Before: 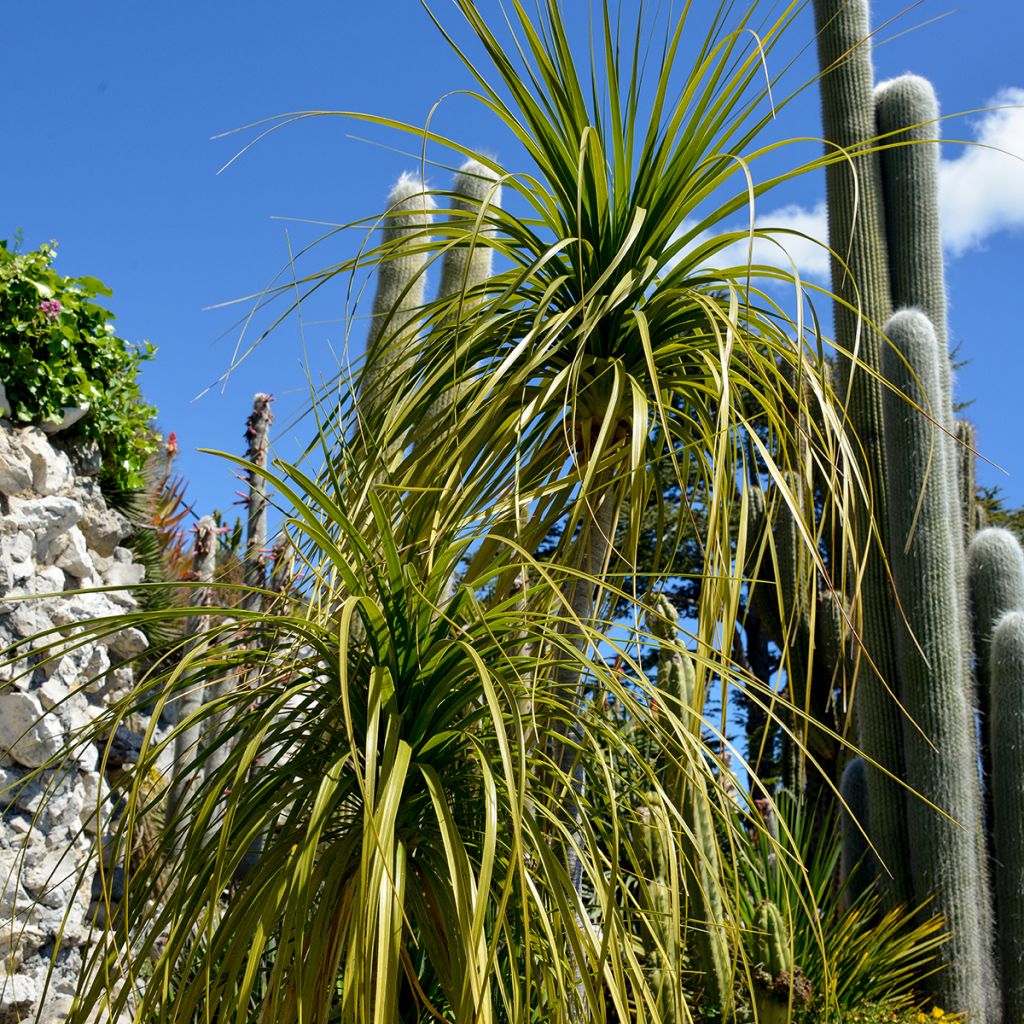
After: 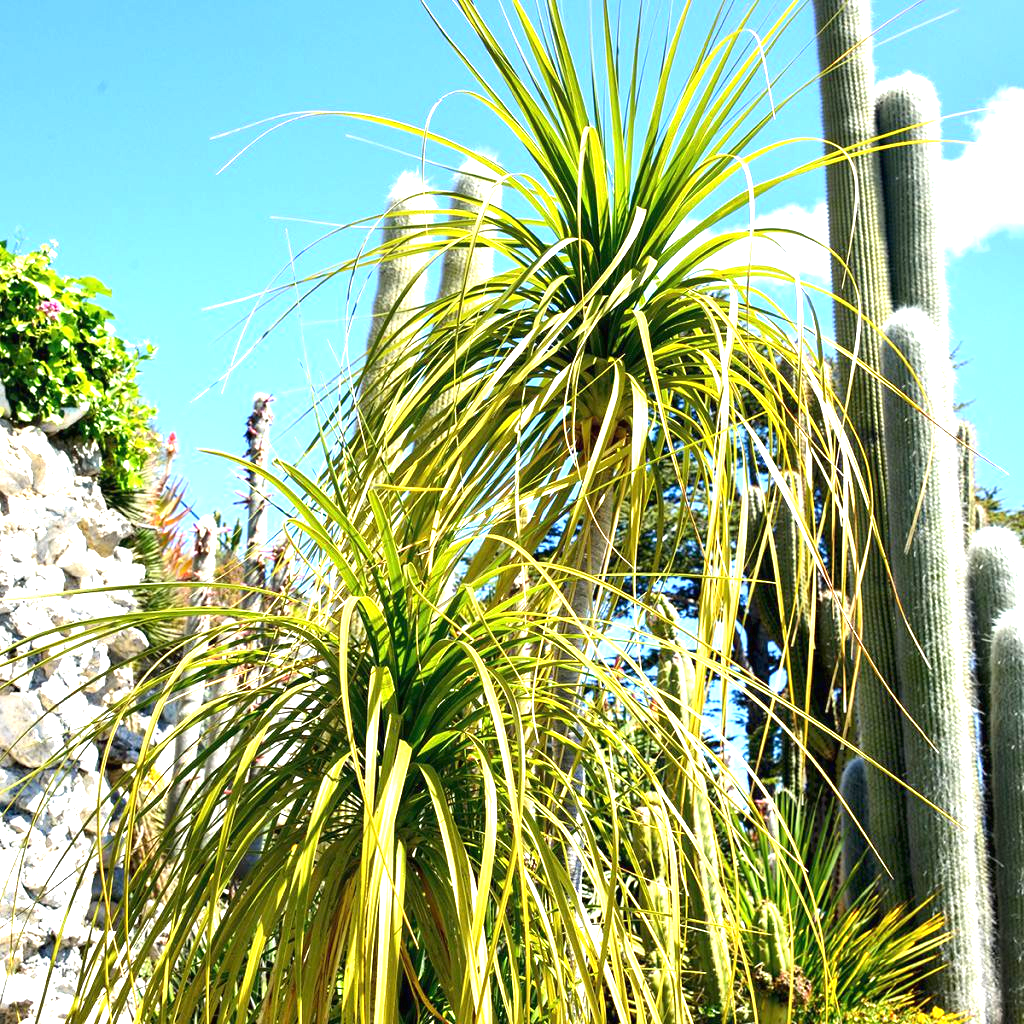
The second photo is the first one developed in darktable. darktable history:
exposure: black level correction 0, exposure 1.898 EV, compensate highlight preservation false
